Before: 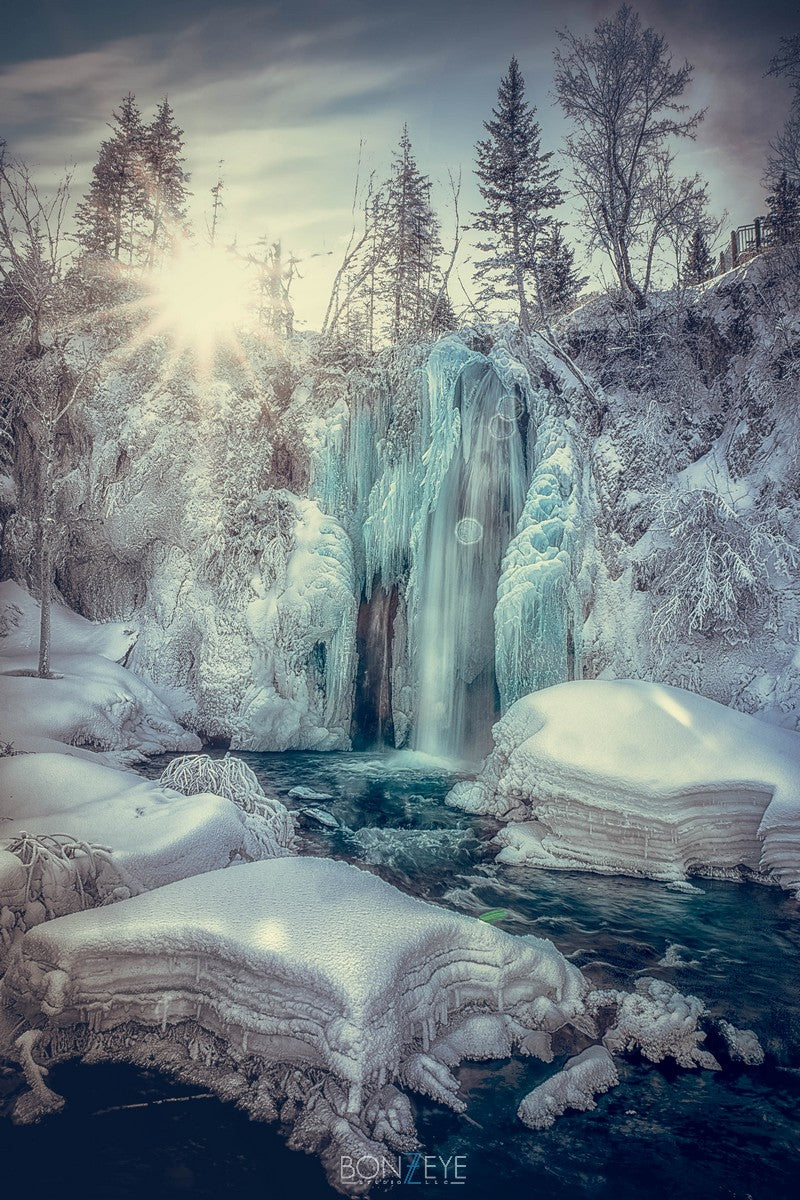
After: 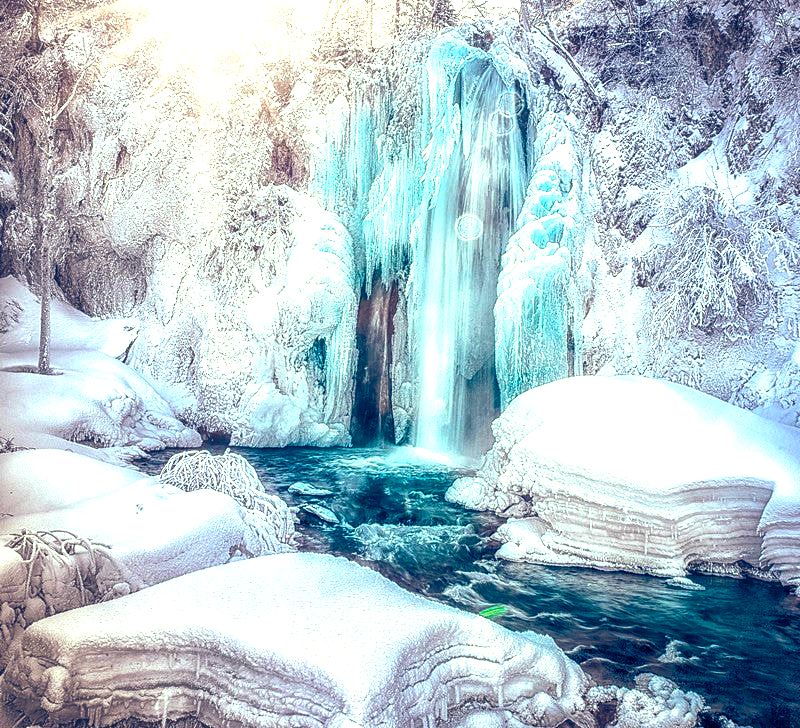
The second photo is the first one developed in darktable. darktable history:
crop and rotate: top 25.357%, bottom 13.942%
exposure: exposure 1 EV, compensate highlight preservation false
color balance rgb: linear chroma grading › global chroma 9%, perceptual saturation grading › global saturation 36%, perceptual saturation grading › shadows 35%, perceptual brilliance grading › global brilliance 15%, perceptual brilliance grading › shadows -35%, global vibrance 15%
